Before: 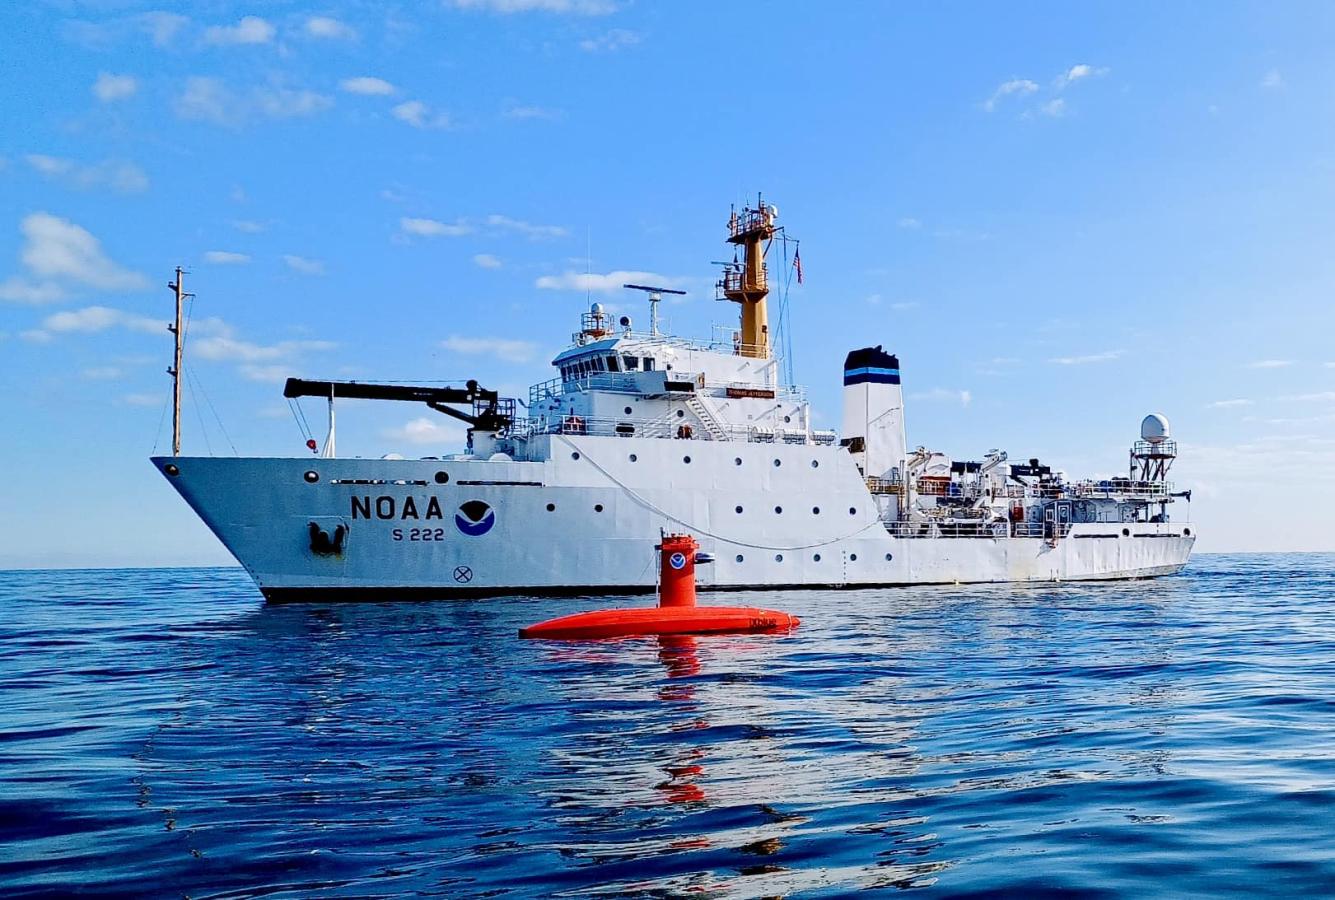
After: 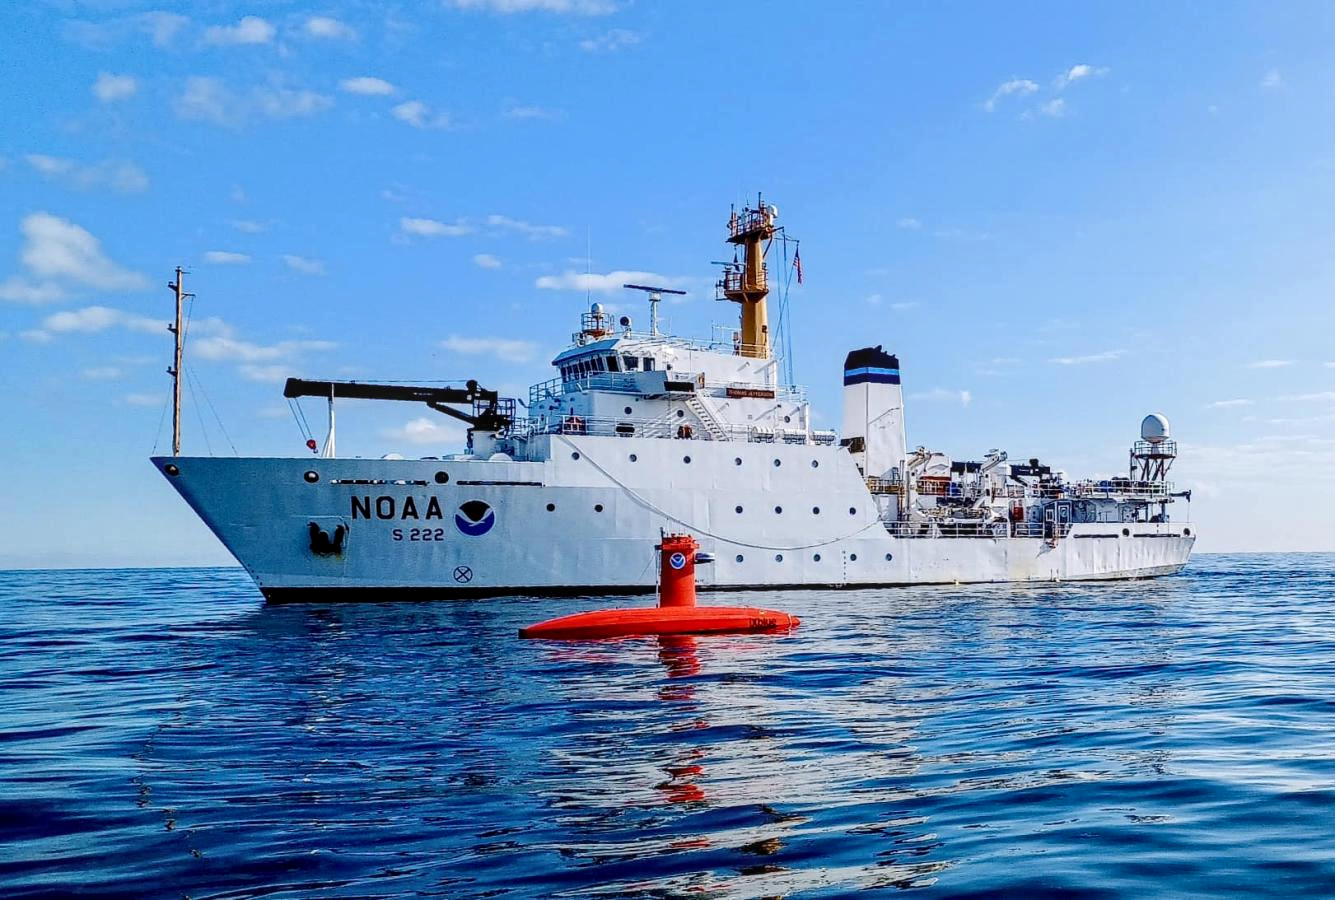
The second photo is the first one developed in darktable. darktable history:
fill light: on, module defaults
exposure: exposure -0.041 EV, compensate highlight preservation false
local contrast: on, module defaults
